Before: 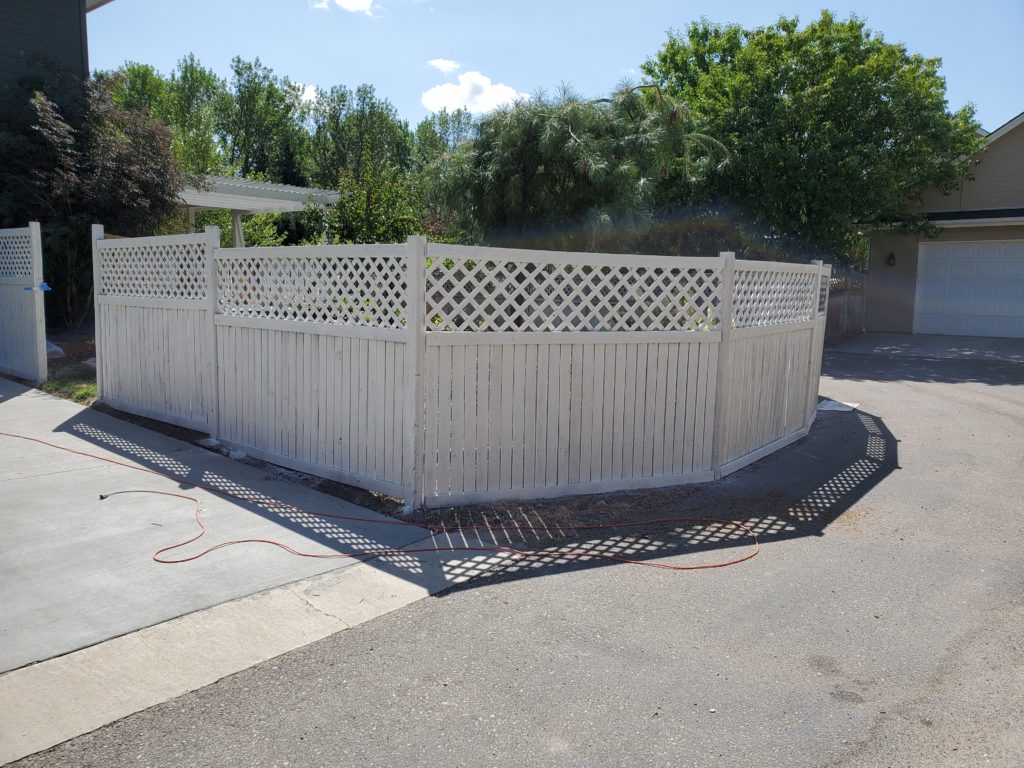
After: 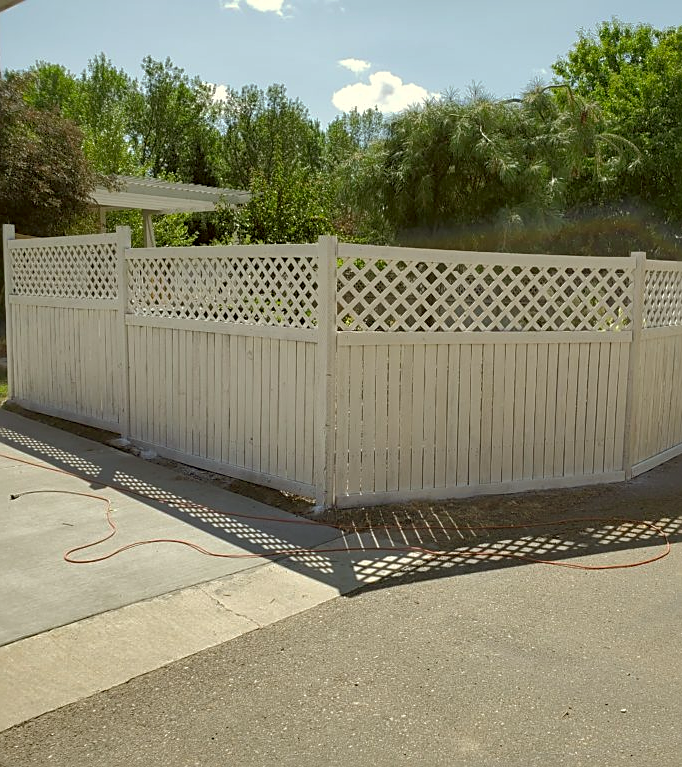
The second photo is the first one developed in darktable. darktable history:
shadows and highlights: on, module defaults
crop and rotate: left 8.786%, right 24.548%
color correction: highlights a* -1.43, highlights b* 10.12, shadows a* 0.395, shadows b* 19.35
sharpen: on, module defaults
